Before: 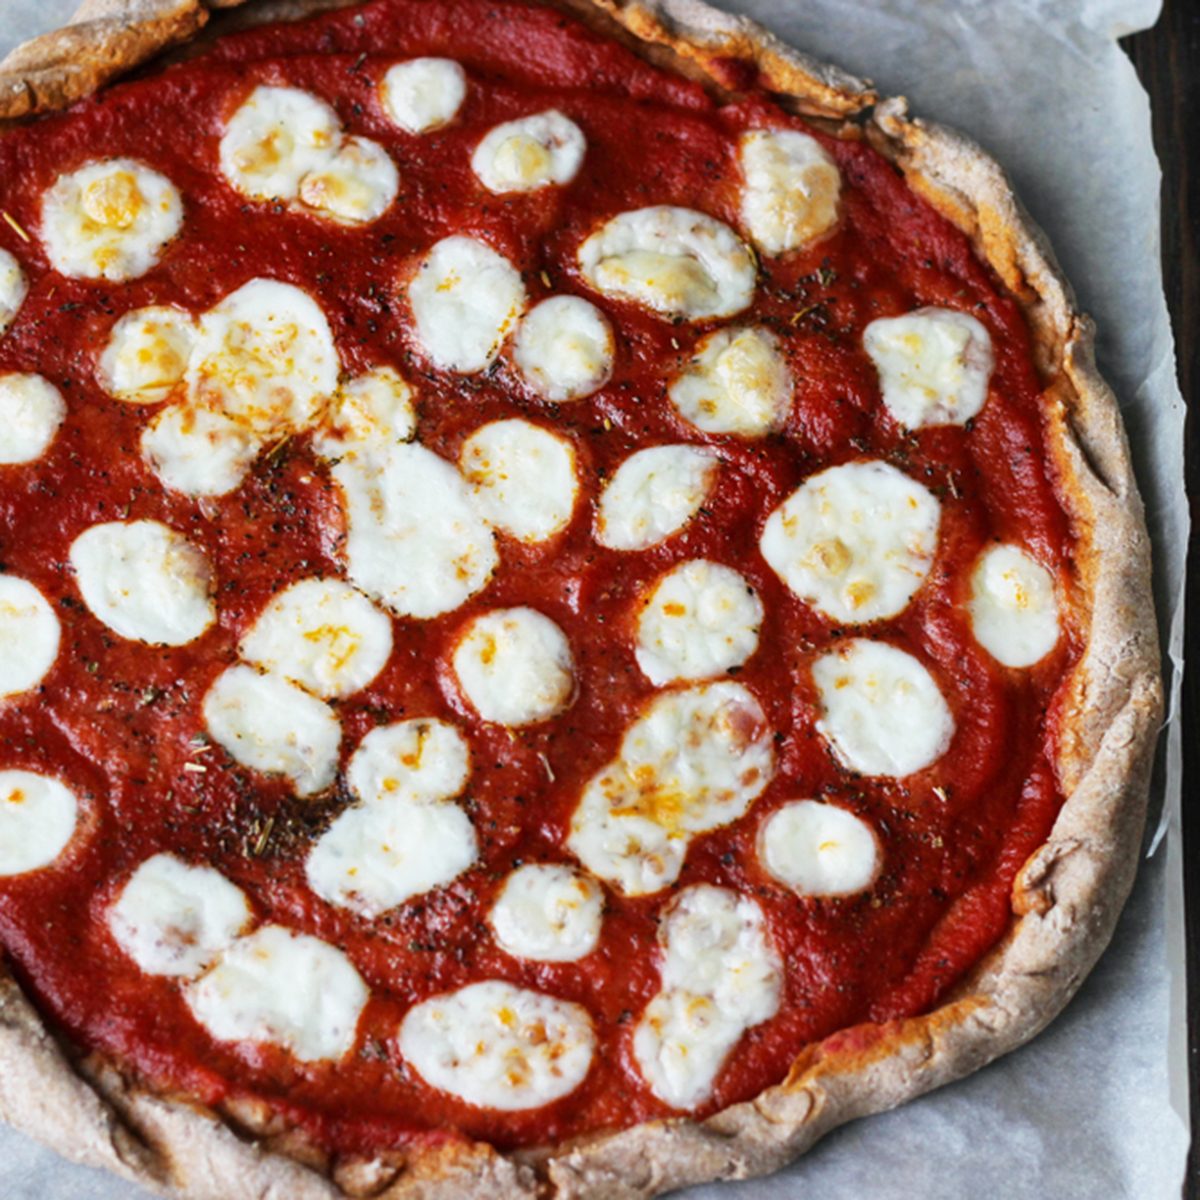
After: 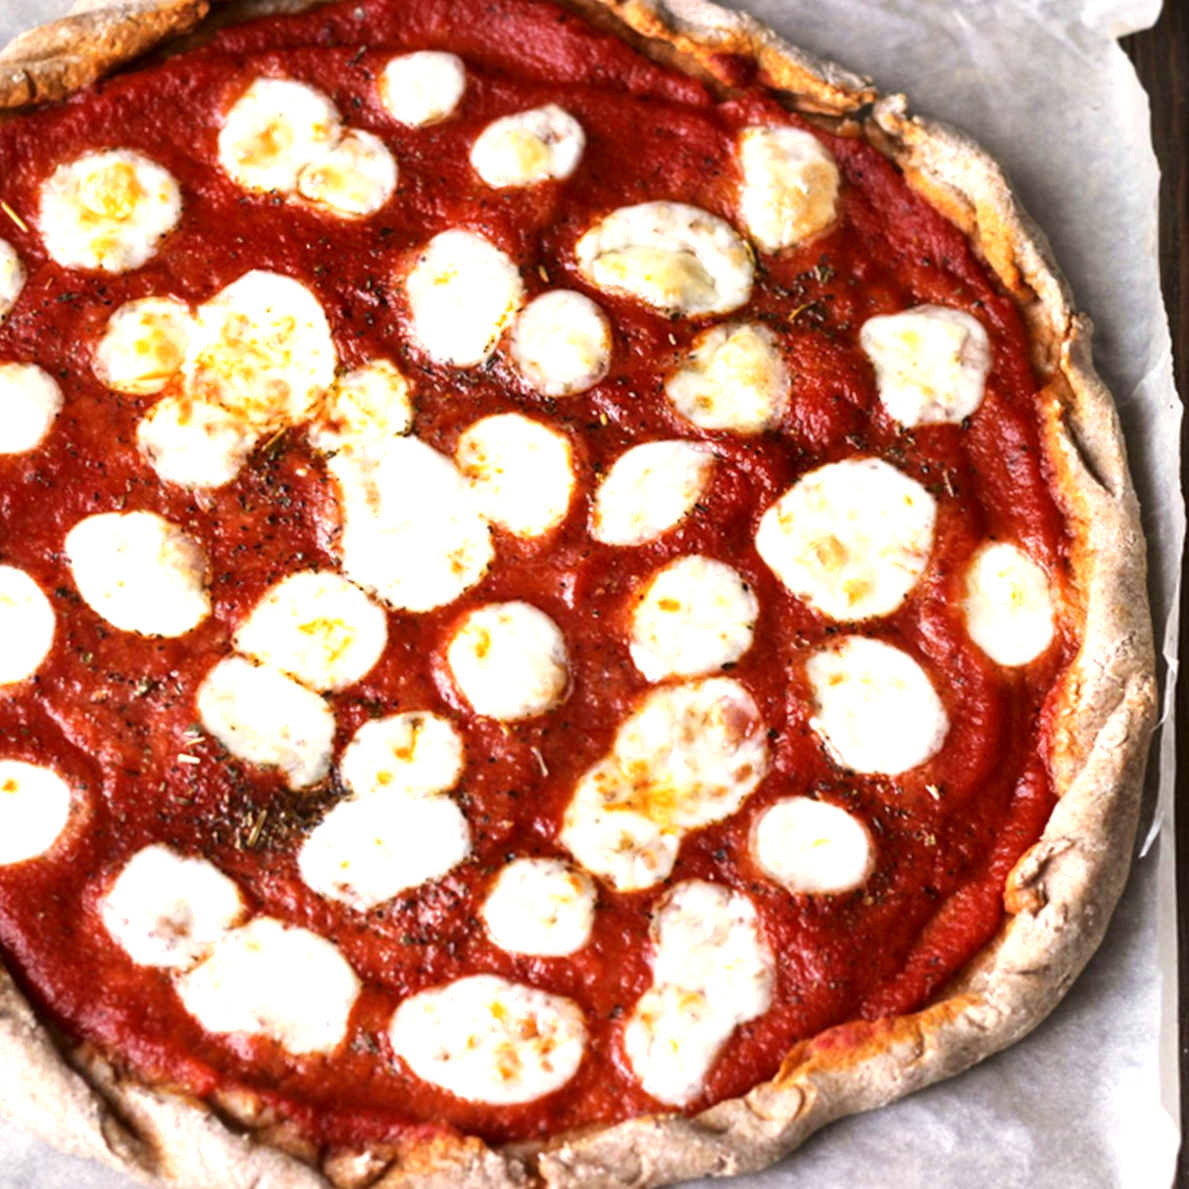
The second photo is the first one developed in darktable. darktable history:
vignetting: fall-off start 116.67%, fall-off radius 59.26%, brightness -0.31, saturation -0.056
color correction: highlights a* 6.27, highlights b* 8.19, shadows a* 5.94, shadows b* 7.23, saturation 0.9
crop and rotate: angle -0.5°
exposure: exposure 0.722 EV, compensate highlight preservation false
